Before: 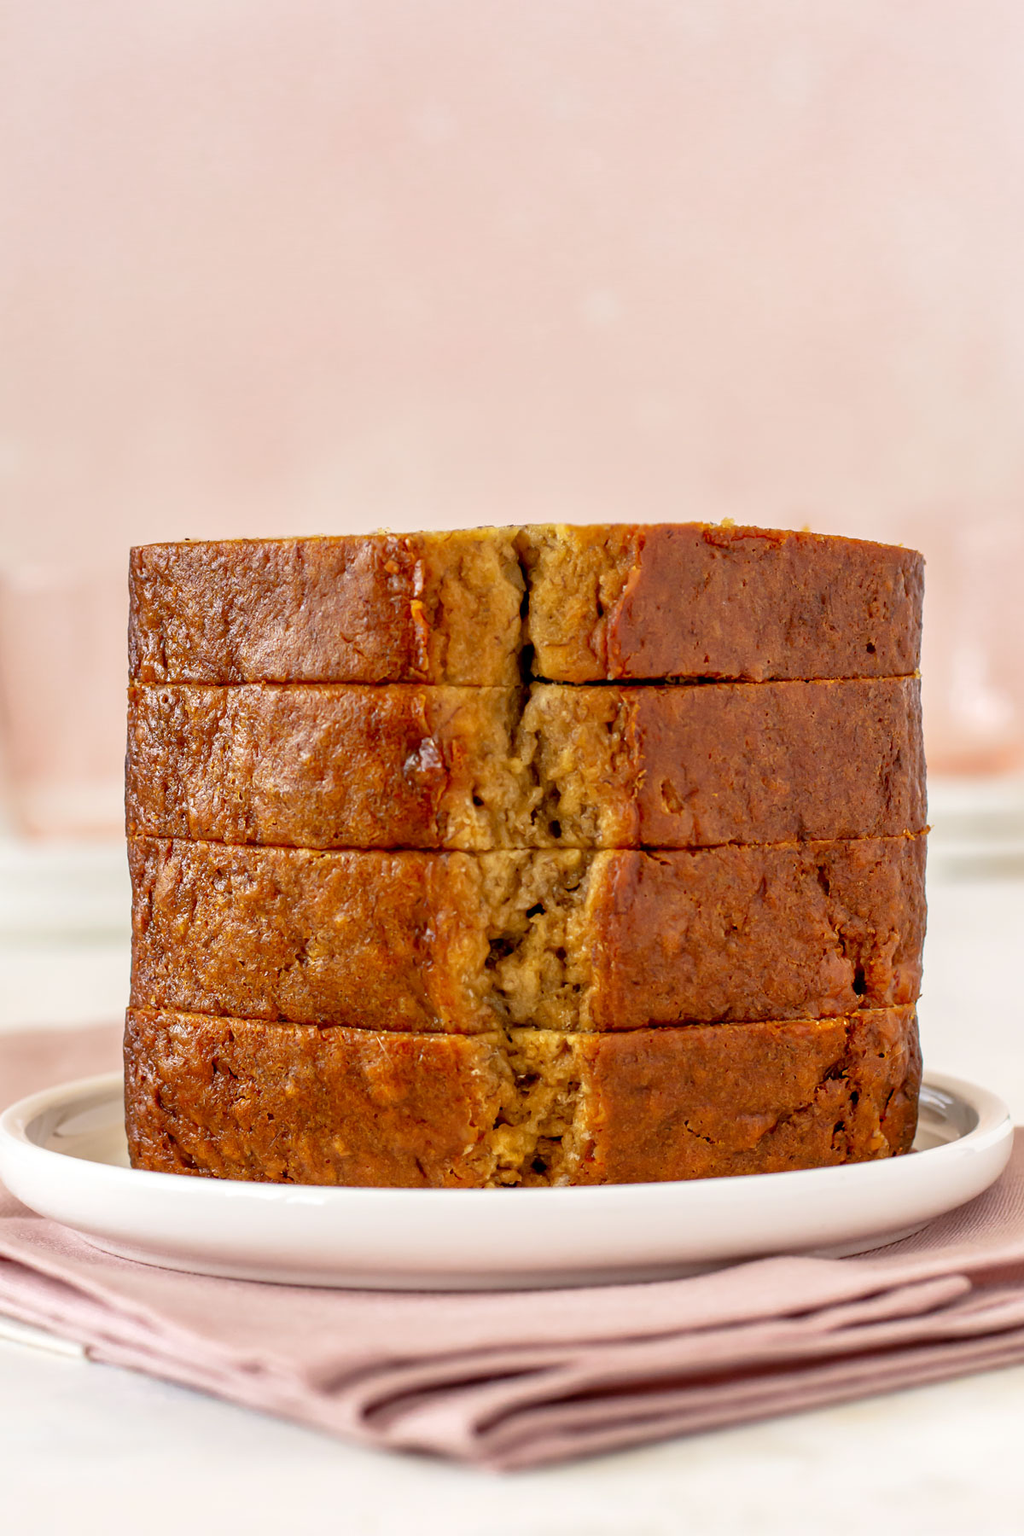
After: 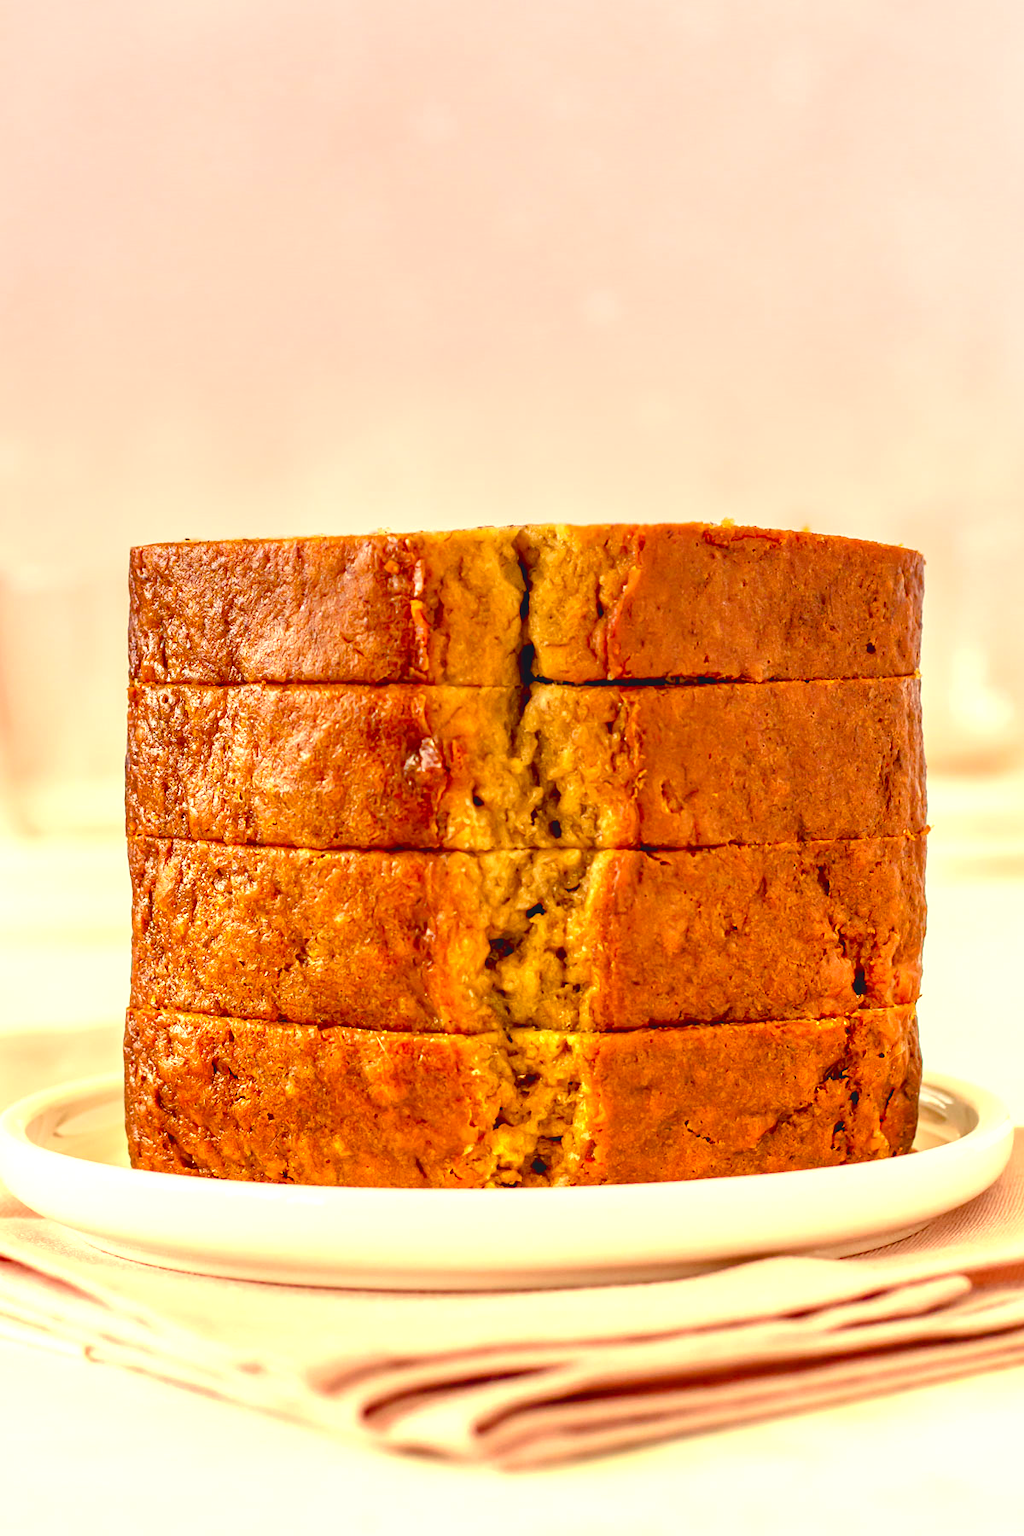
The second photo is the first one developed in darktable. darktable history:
color balance rgb: perceptual saturation grading › global saturation 20%, perceptual saturation grading › highlights -25%, perceptual saturation grading › shadows 50.52%, global vibrance 40.24%
graduated density: hue 238.83°, saturation 50%
white balance: red 1.08, blue 0.791
exposure: black level correction -0.005, exposure 1 EV, compensate highlight preservation false
